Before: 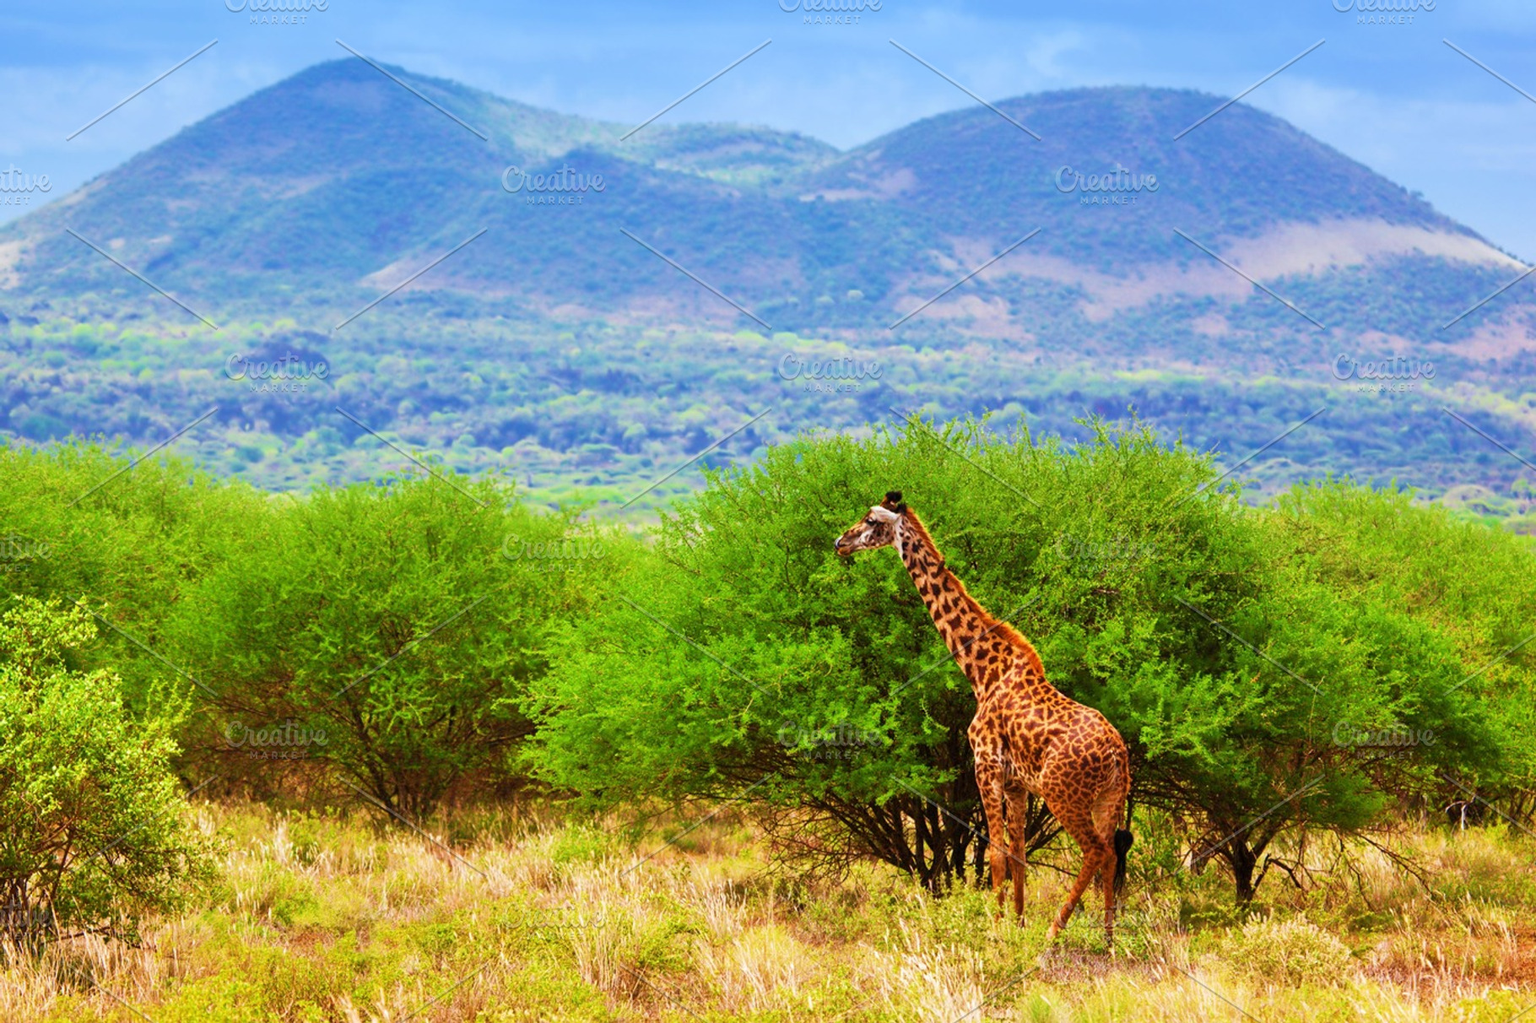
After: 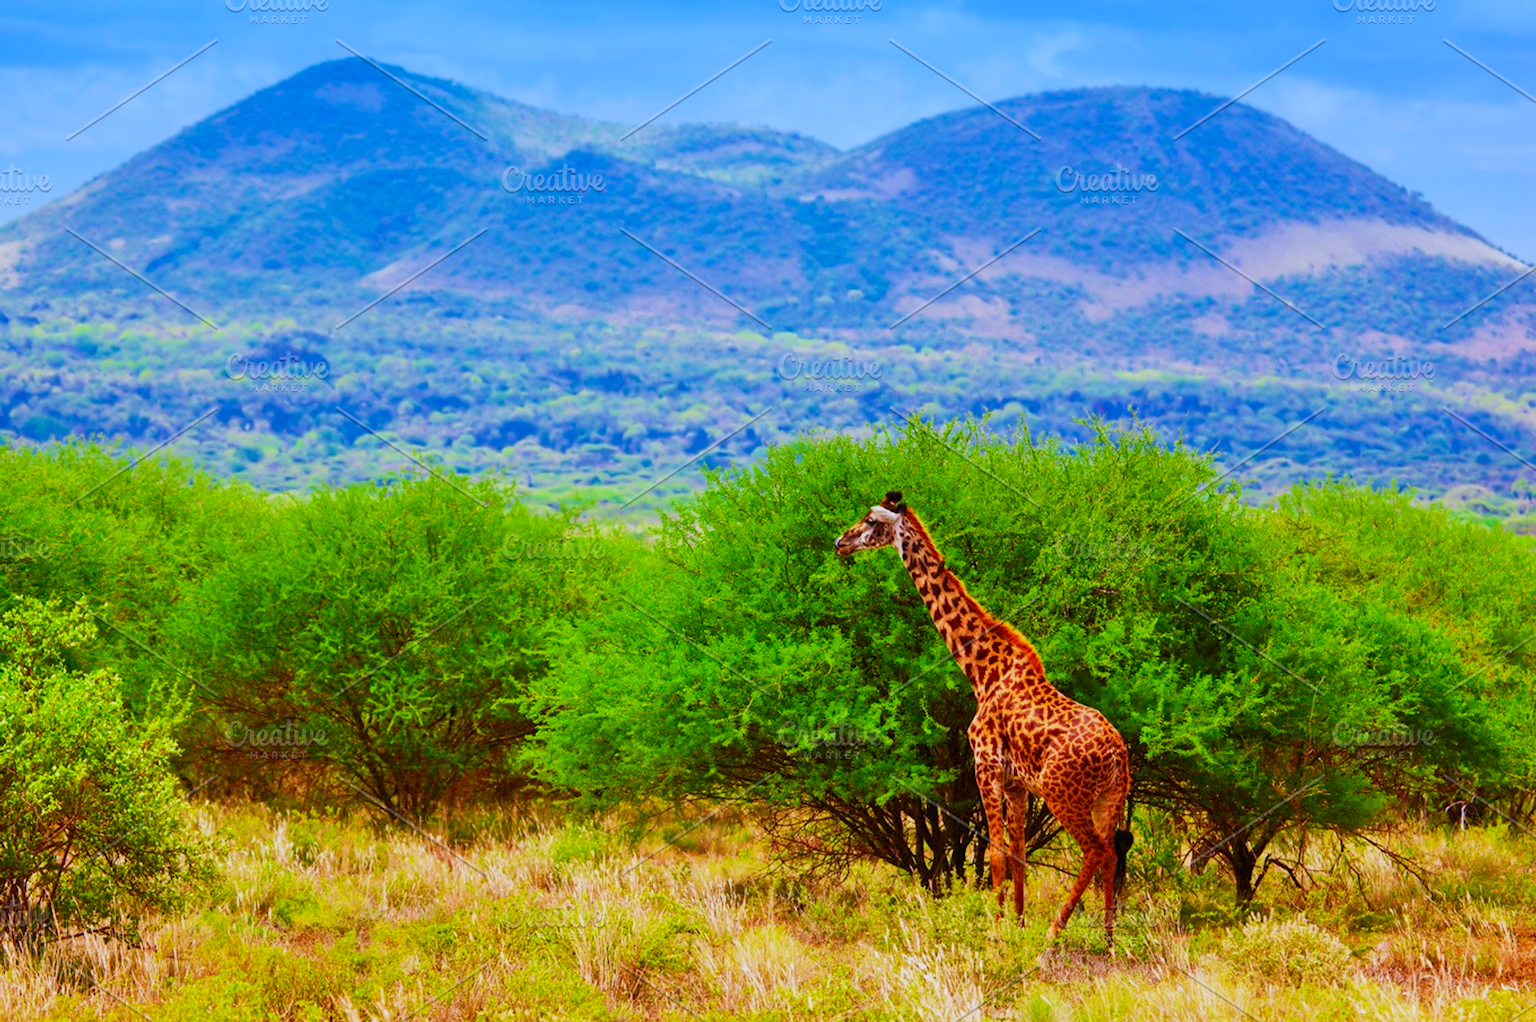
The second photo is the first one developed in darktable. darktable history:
tone equalizer: -8 EV 0.25 EV, -7 EV 0.417 EV, -6 EV 0.417 EV, -5 EV 0.25 EV, -3 EV -0.25 EV, -2 EV -0.417 EV, -1 EV -0.417 EV, +0 EV -0.25 EV, edges refinement/feathering 500, mask exposure compensation -1.57 EV, preserve details guided filter
color calibration: illuminant as shot in camera, x 0.358, y 0.373, temperature 4628.91 K
contrast brightness saturation: contrast 0.16, saturation 0.32
